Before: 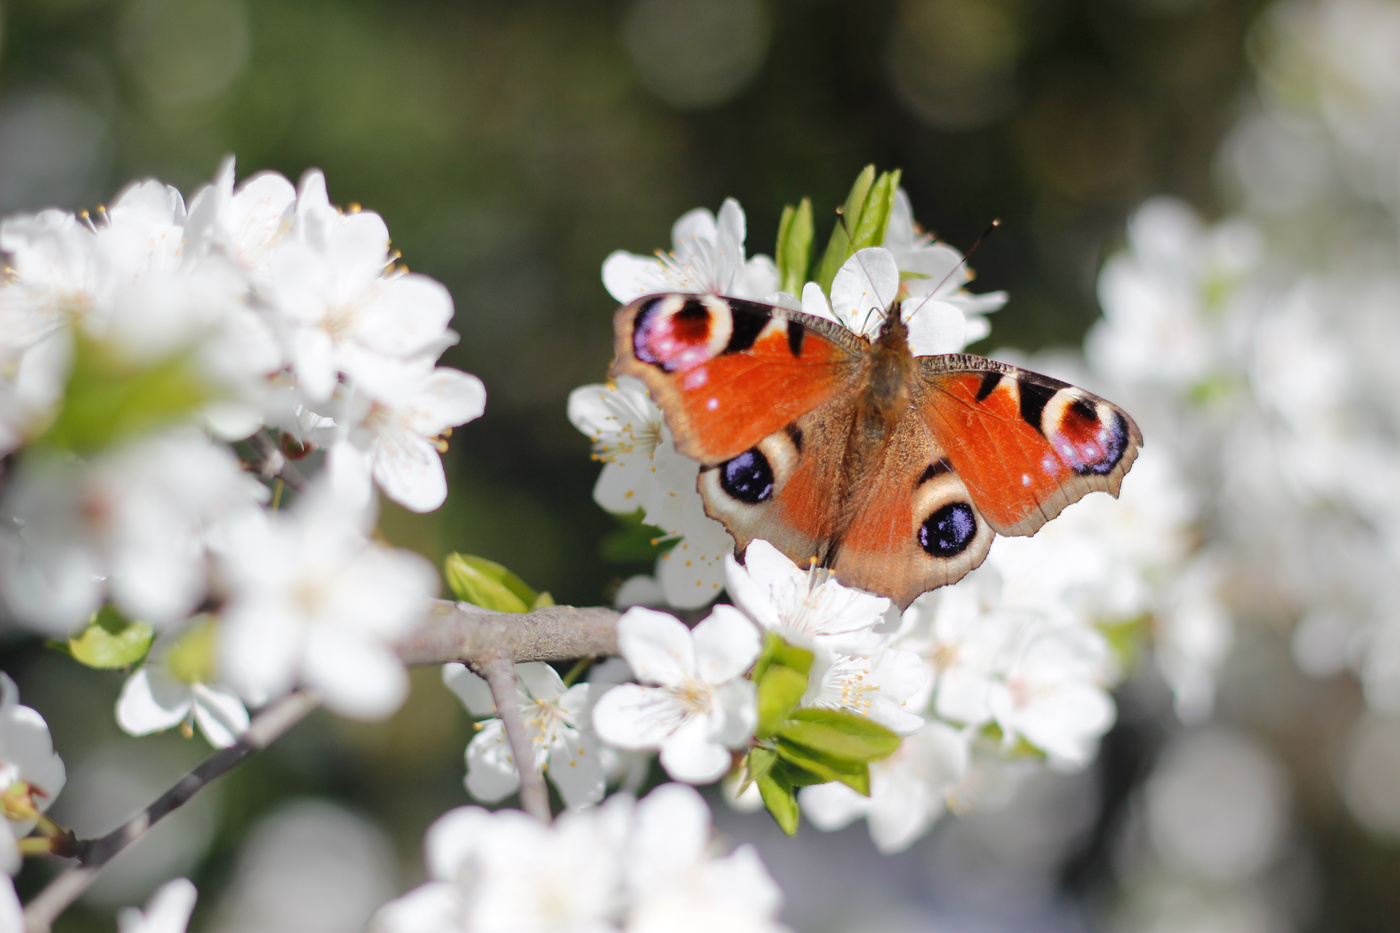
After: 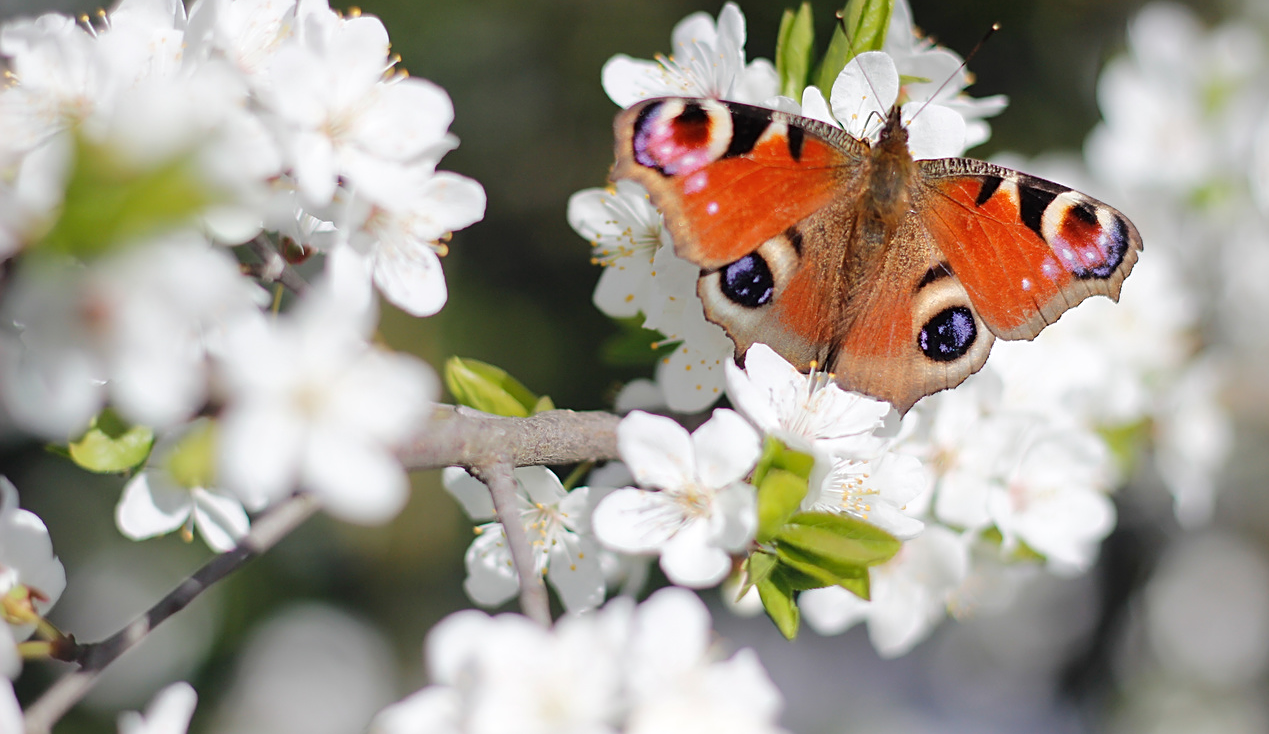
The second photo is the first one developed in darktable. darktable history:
crop: top 21.021%, right 9.344%, bottom 0.211%
sharpen: on, module defaults
